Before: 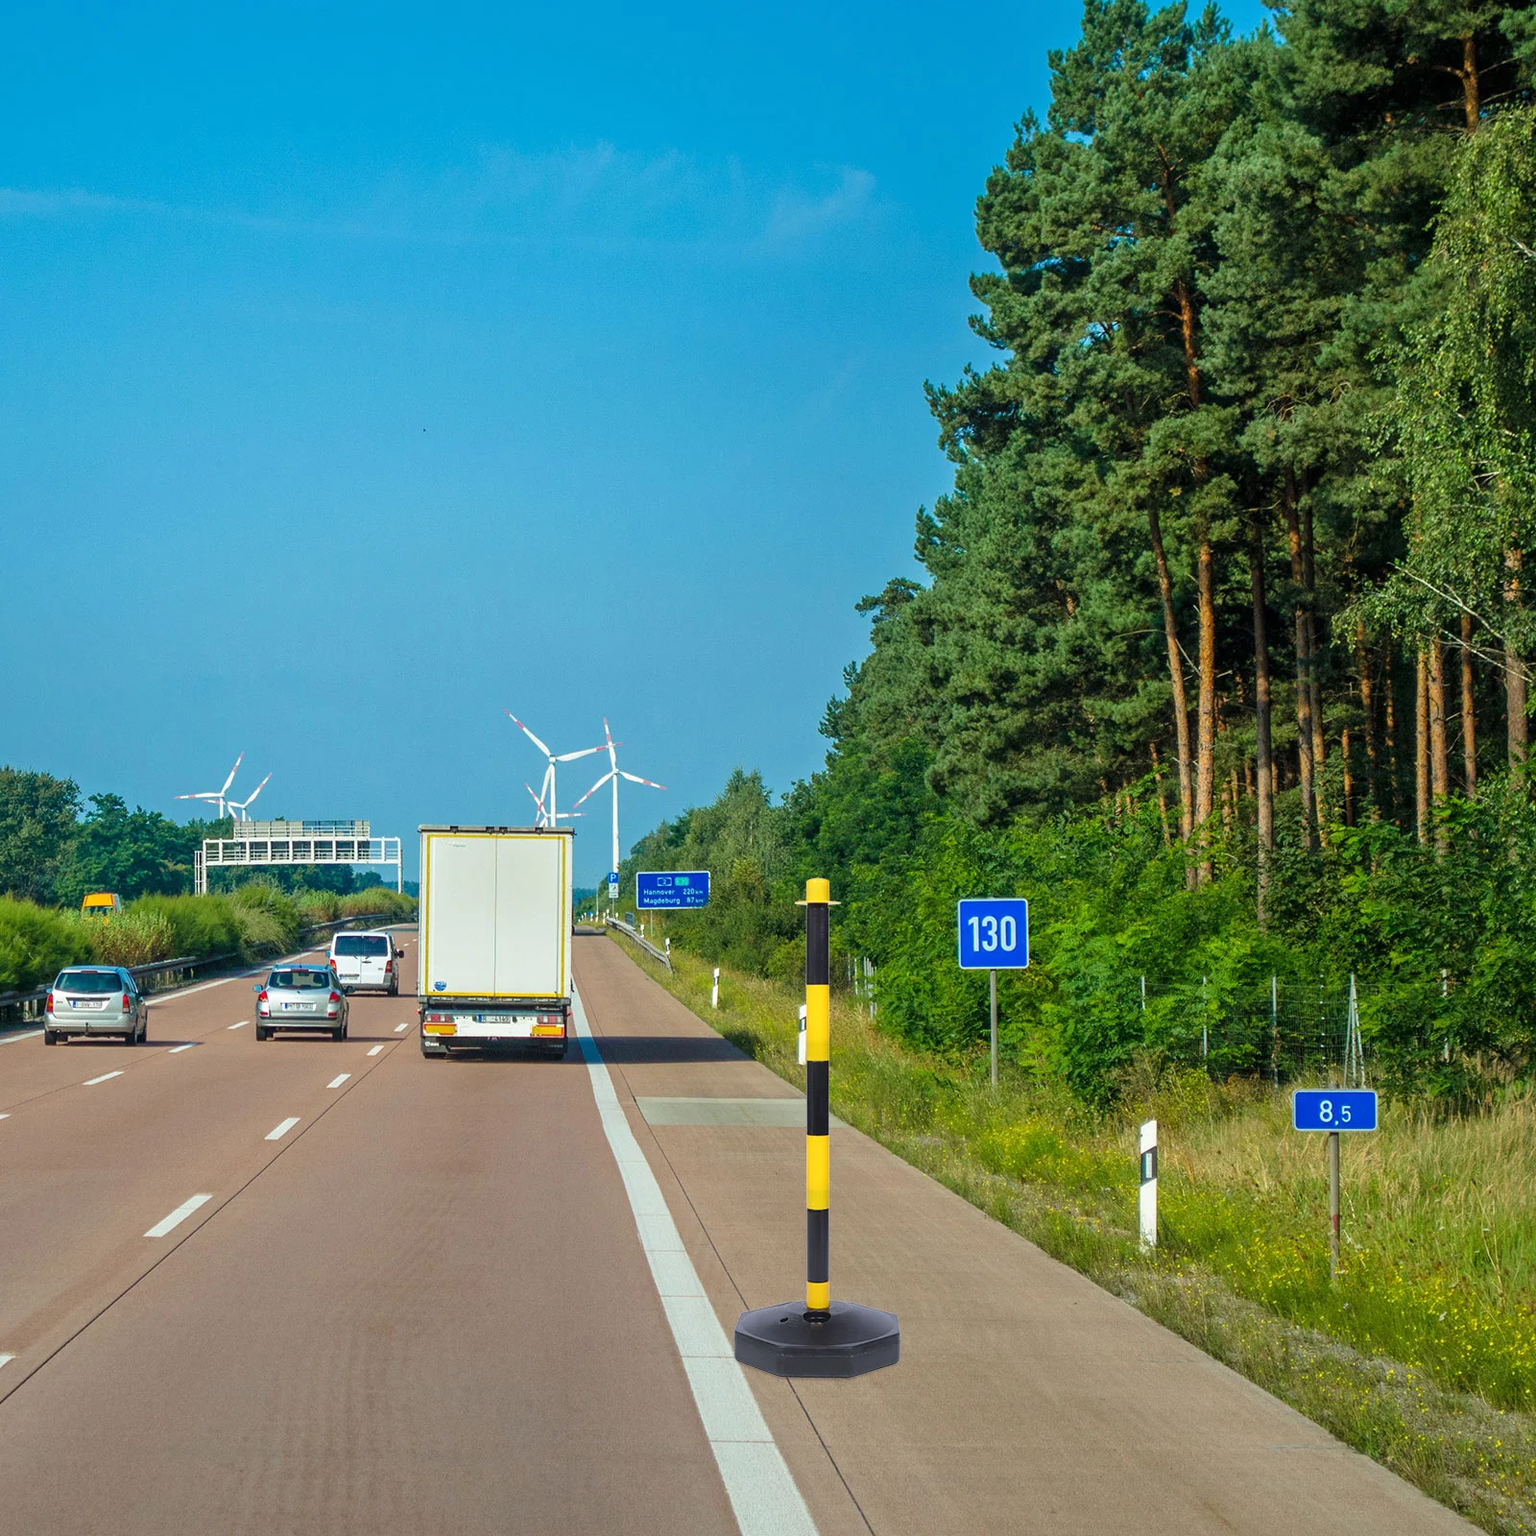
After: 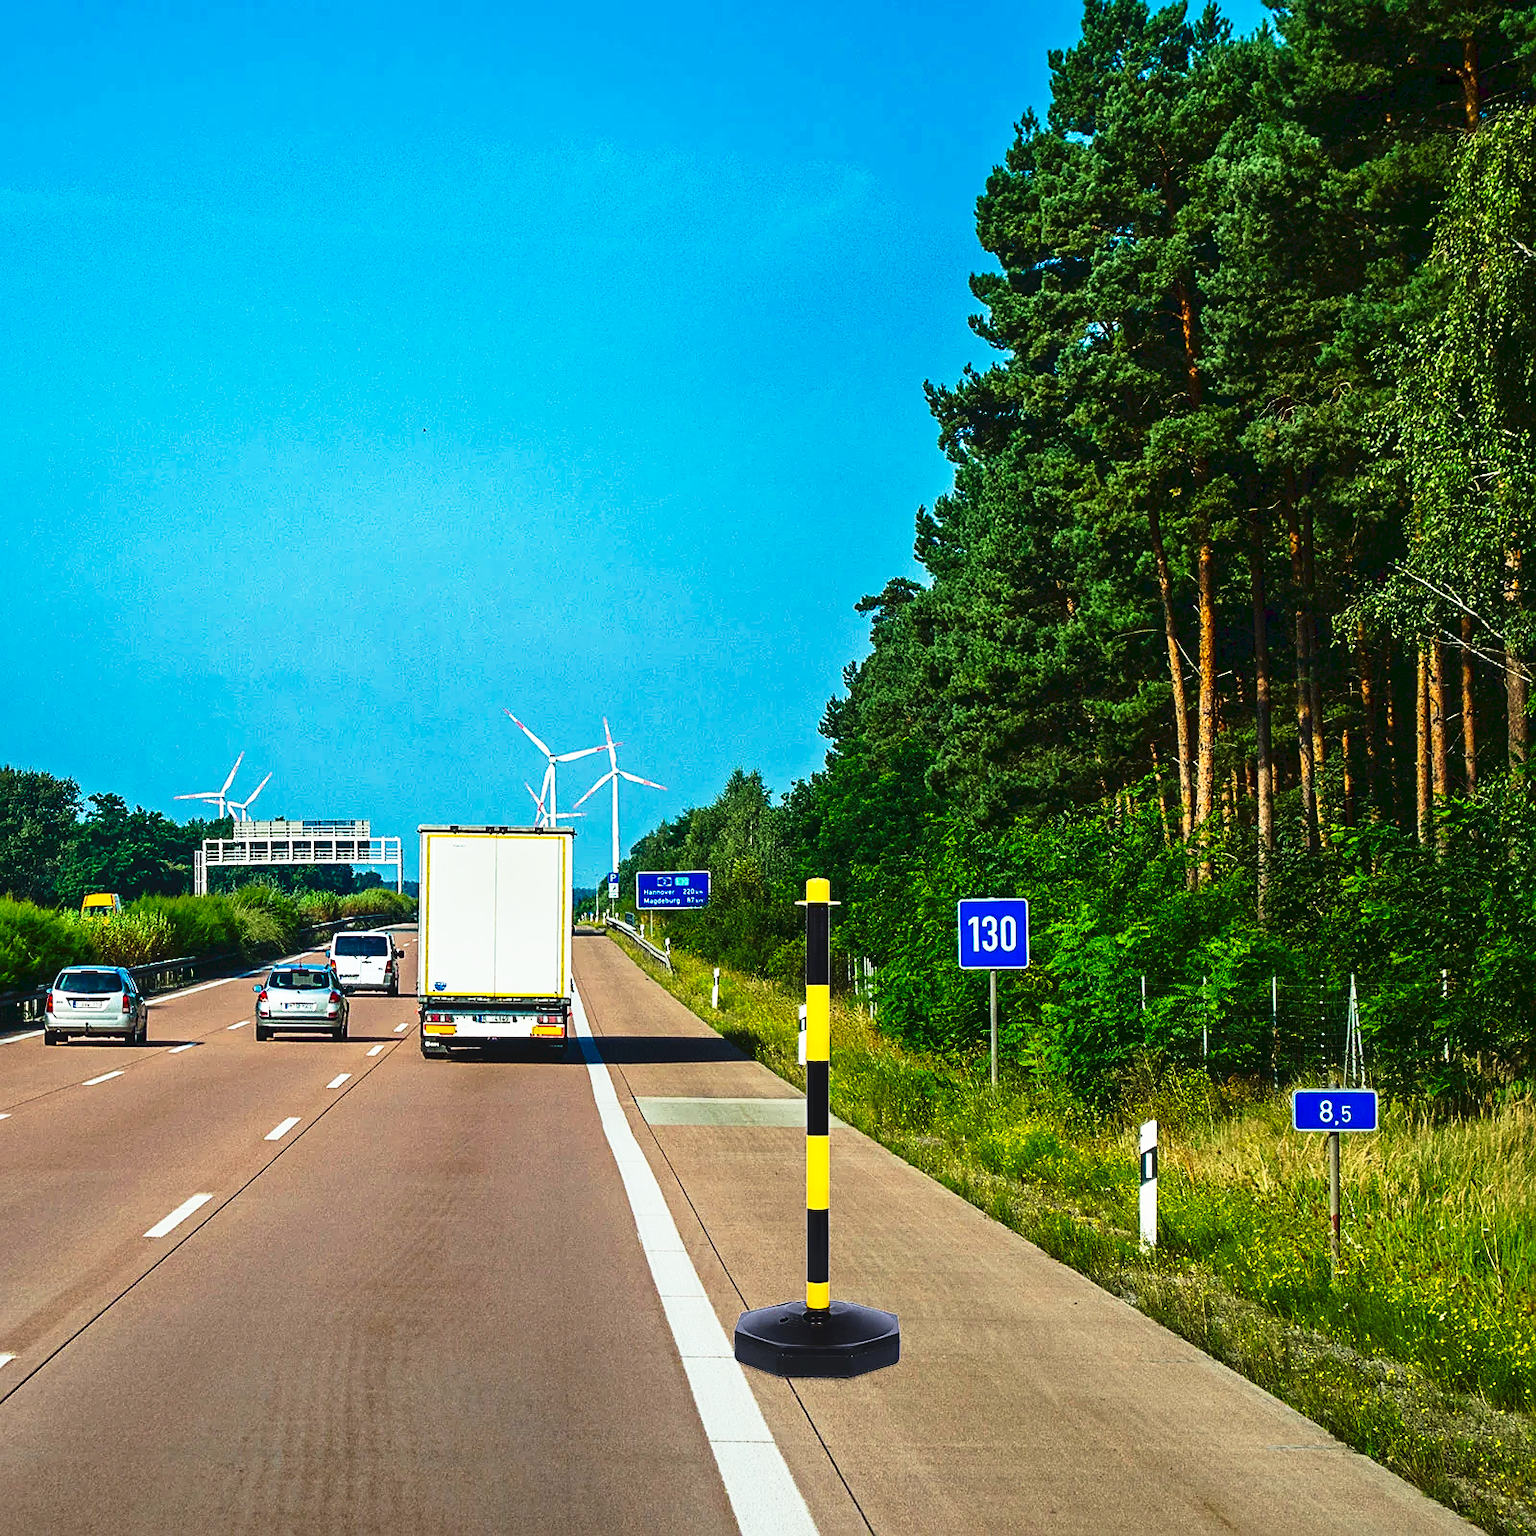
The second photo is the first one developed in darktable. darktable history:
sharpen: on, module defaults
contrast brightness saturation: contrast 0.205, brightness -0.114, saturation 0.102
tone curve: curves: ch0 [(0, 0) (0.003, 0.063) (0.011, 0.063) (0.025, 0.063) (0.044, 0.066) (0.069, 0.071) (0.1, 0.09) (0.136, 0.116) (0.177, 0.144) (0.224, 0.192) (0.277, 0.246) (0.335, 0.311) (0.399, 0.399) (0.468, 0.49) (0.543, 0.589) (0.623, 0.709) (0.709, 0.827) (0.801, 0.918) (0.898, 0.969) (1, 1)], preserve colors none
